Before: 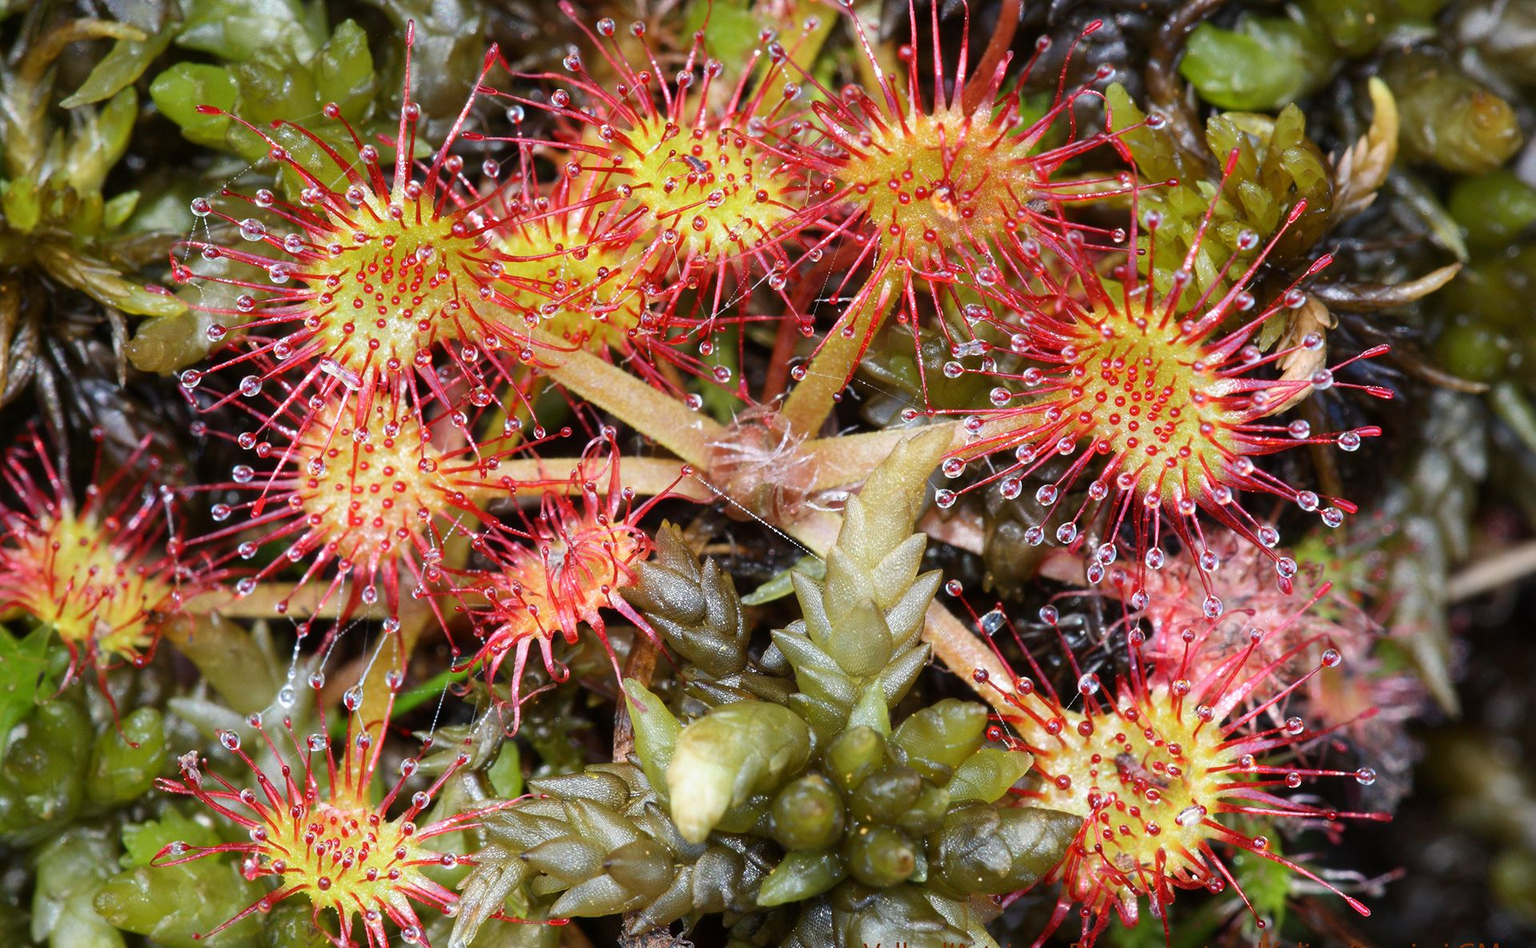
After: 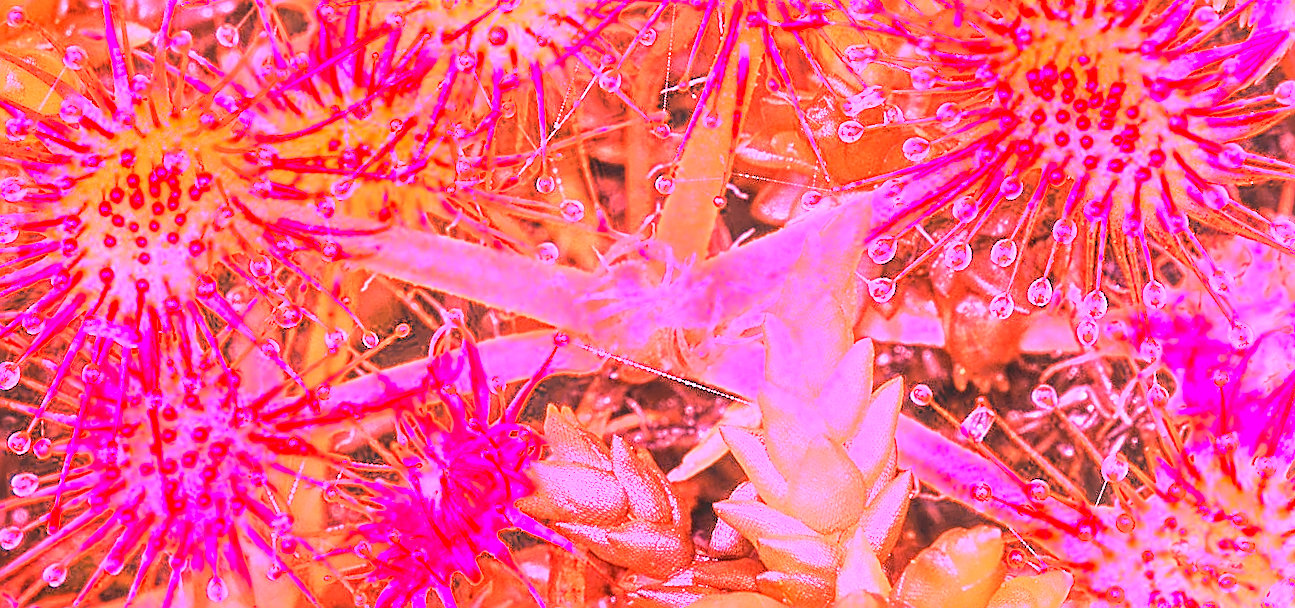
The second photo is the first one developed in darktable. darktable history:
rotate and perspective: rotation -14.8°, crop left 0.1, crop right 0.903, crop top 0.25, crop bottom 0.748
sharpen: on, module defaults
white balance: red 4.26, blue 1.802
crop and rotate: left 11.831%, top 11.346%, right 13.429%, bottom 13.899%
local contrast: on, module defaults
